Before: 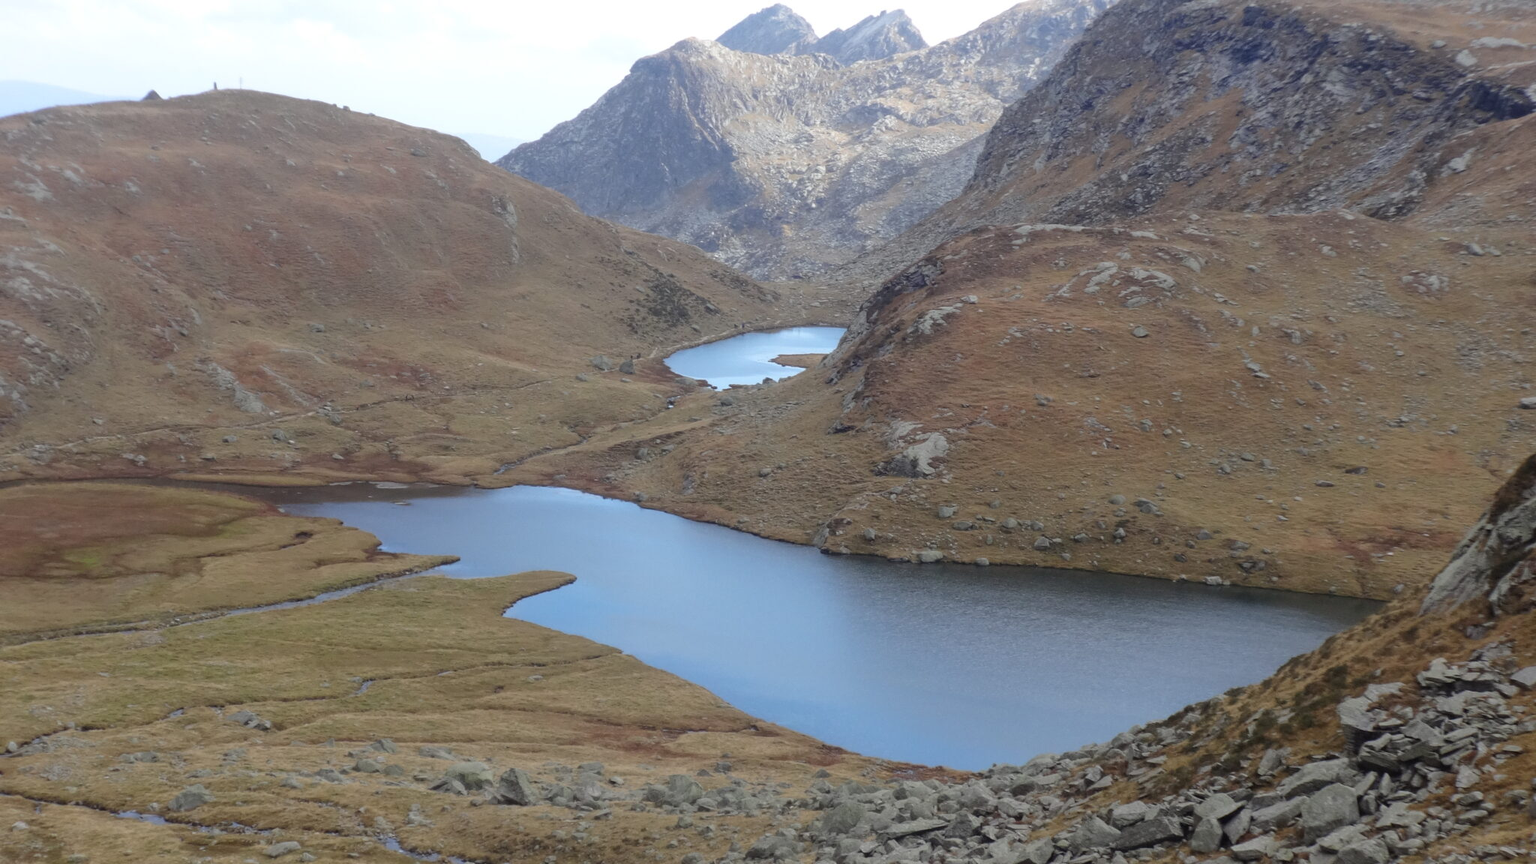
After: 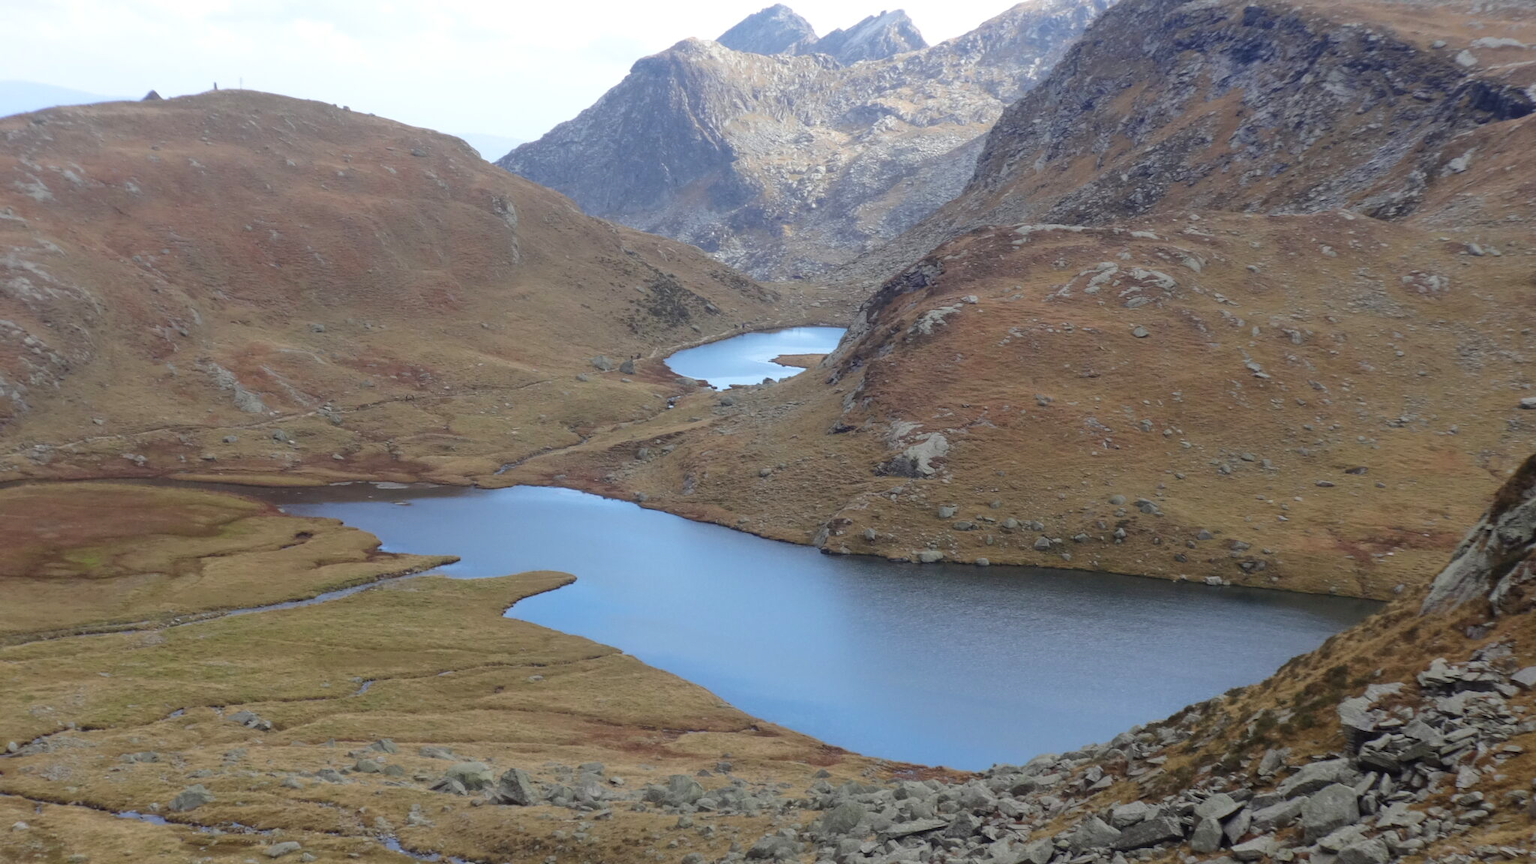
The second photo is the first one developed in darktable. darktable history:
velvia: strength 15%
contrast brightness saturation: contrast 0.05
